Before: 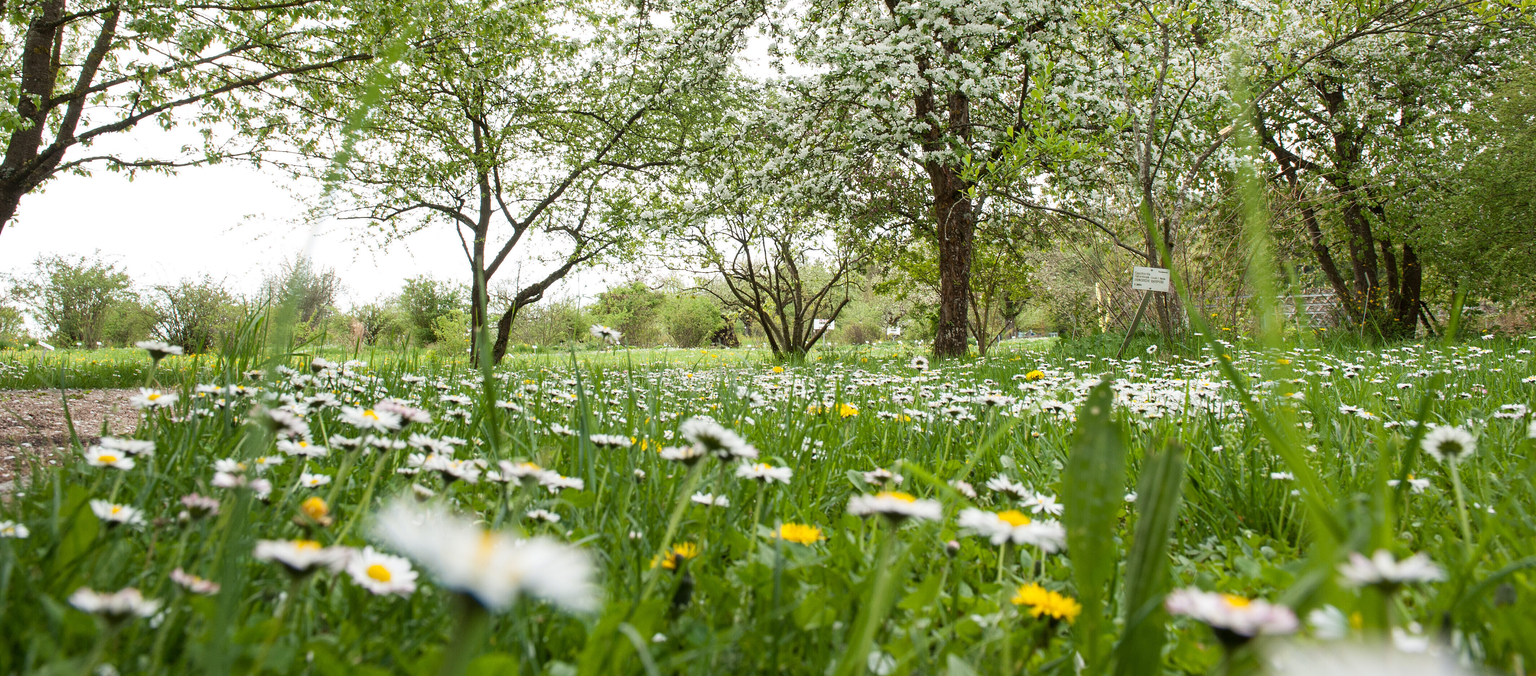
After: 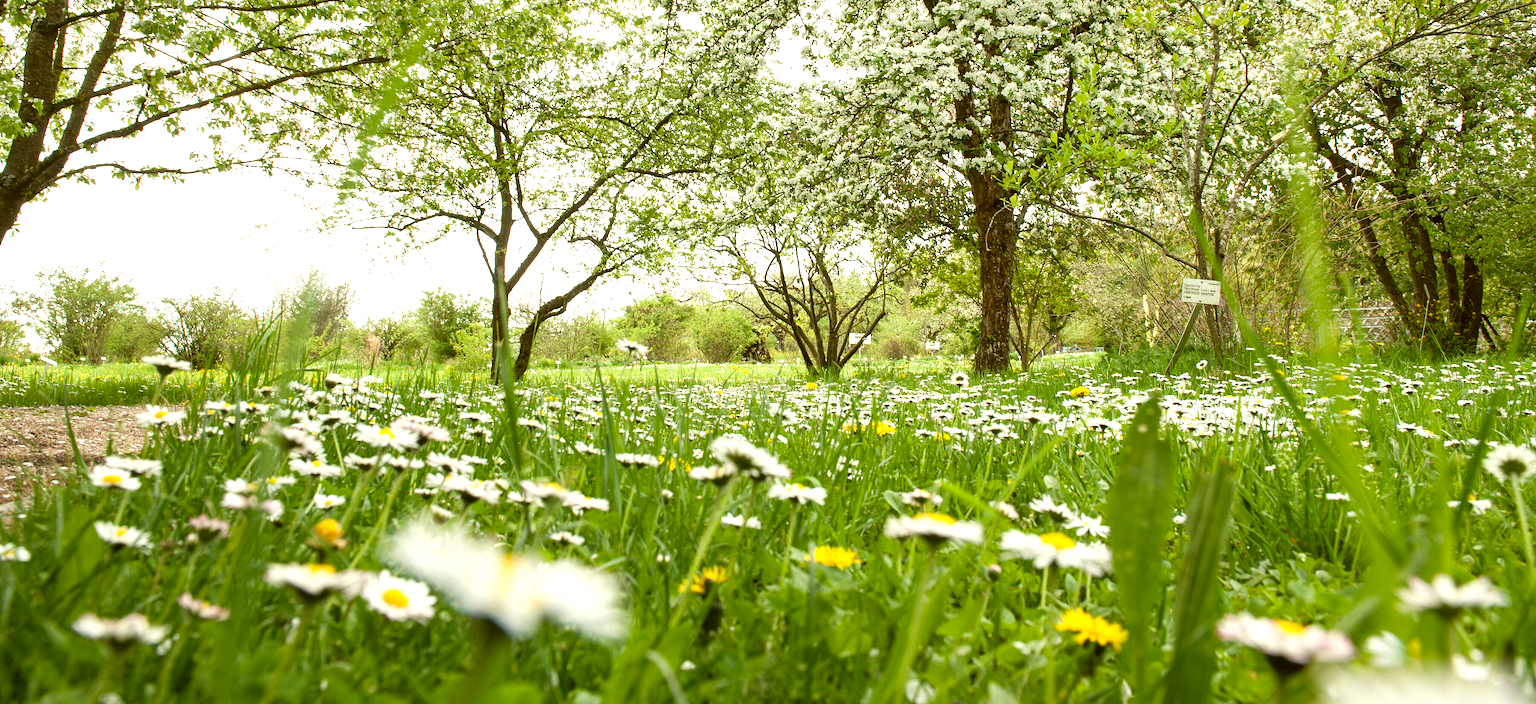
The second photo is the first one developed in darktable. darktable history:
color correction: highlights a* -1.43, highlights b* 10.12, shadows a* 0.395, shadows b* 19.35
exposure: black level correction 0.001, exposure 0.5 EV, compensate exposure bias true, compensate highlight preservation false
crop: right 4.126%, bottom 0.031%
